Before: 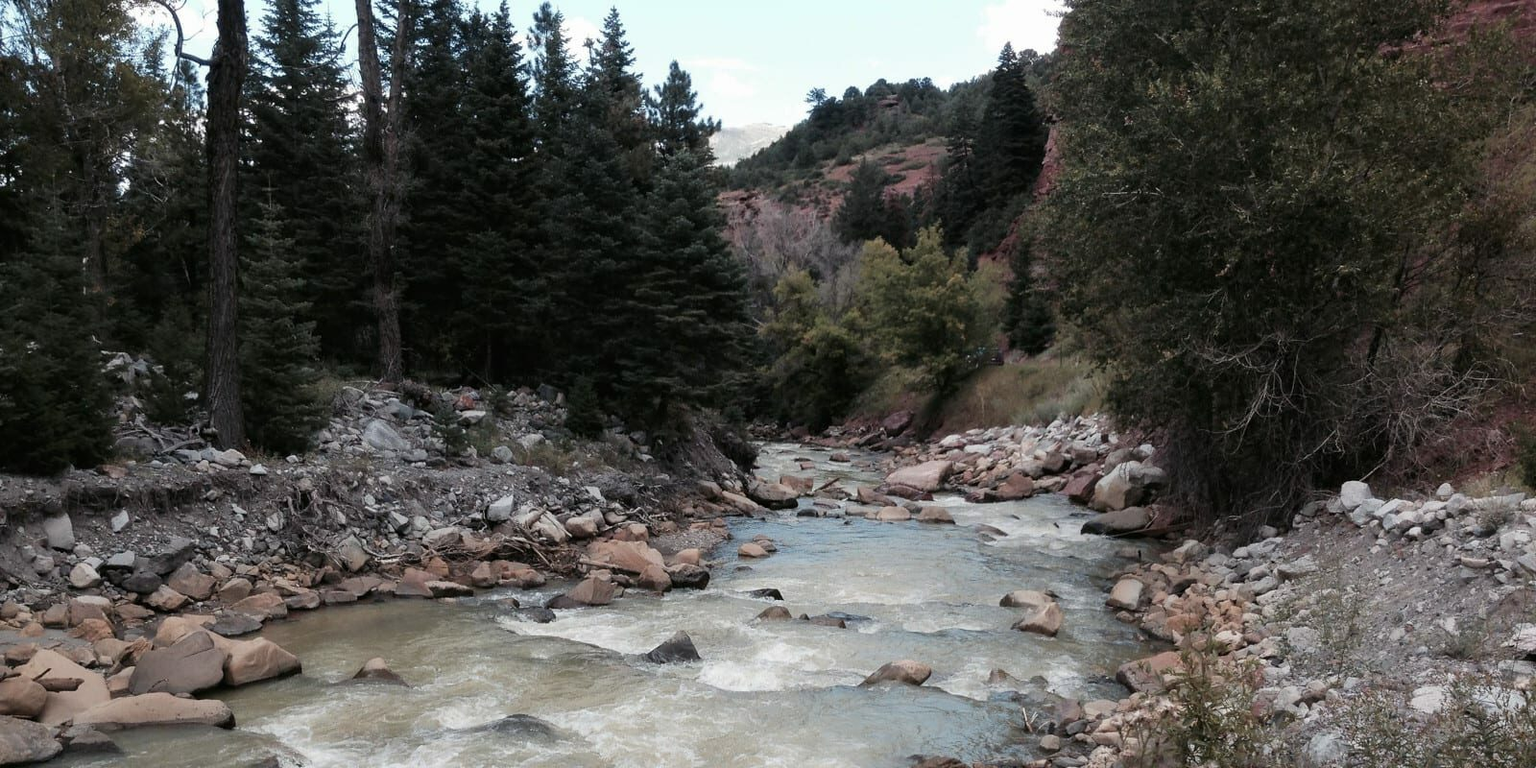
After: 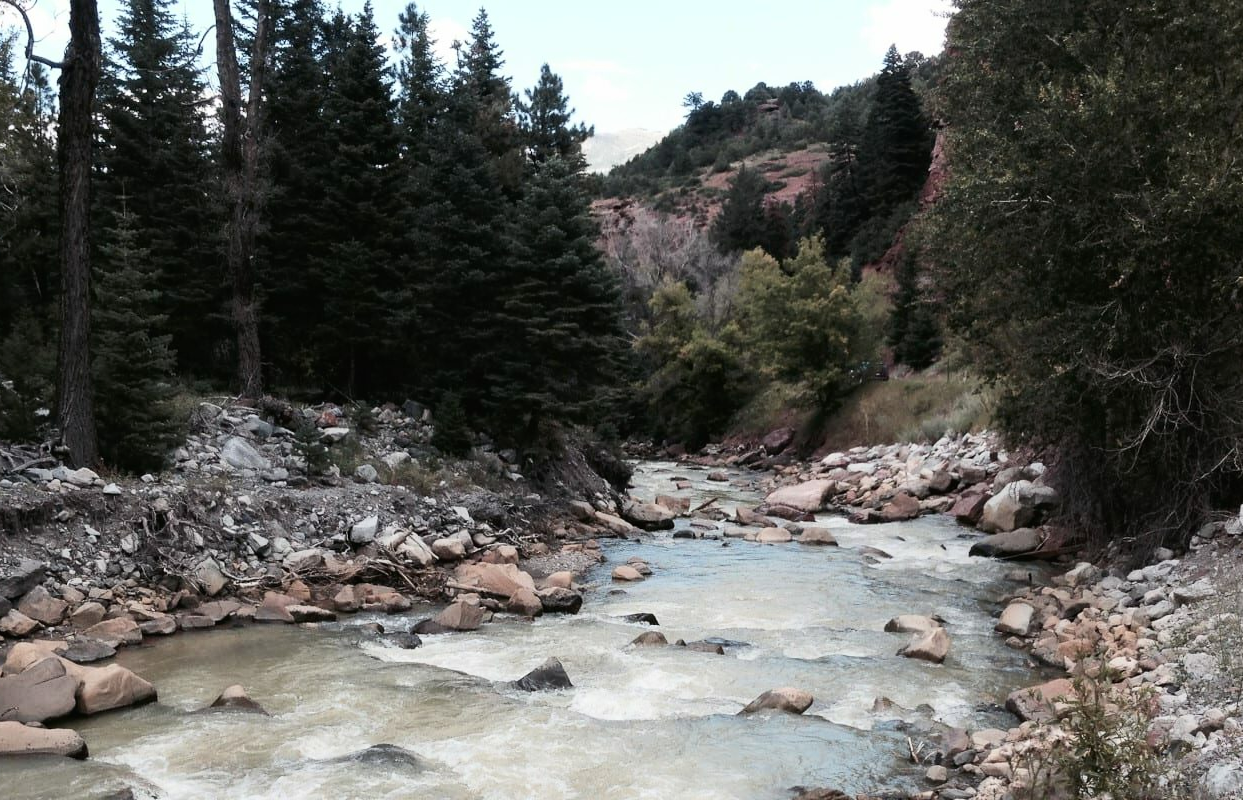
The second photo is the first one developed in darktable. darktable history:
tone curve: curves: ch0 [(0, 0) (0.003, 0.01) (0.011, 0.015) (0.025, 0.023) (0.044, 0.038) (0.069, 0.058) (0.1, 0.093) (0.136, 0.134) (0.177, 0.176) (0.224, 0.221) (0.277, 0.282) (0.335, 0.36) (0.399, 0.438) (0.468, 0.54) (0.543, 0.632) (0.623, 0.724) (0.709, 0.814) (0.801, 0.885) (0.898, 0.947) (1, 1)], color space Lab, independent channels, preserve colors none
crop: left 9.85%, right 12.456%
